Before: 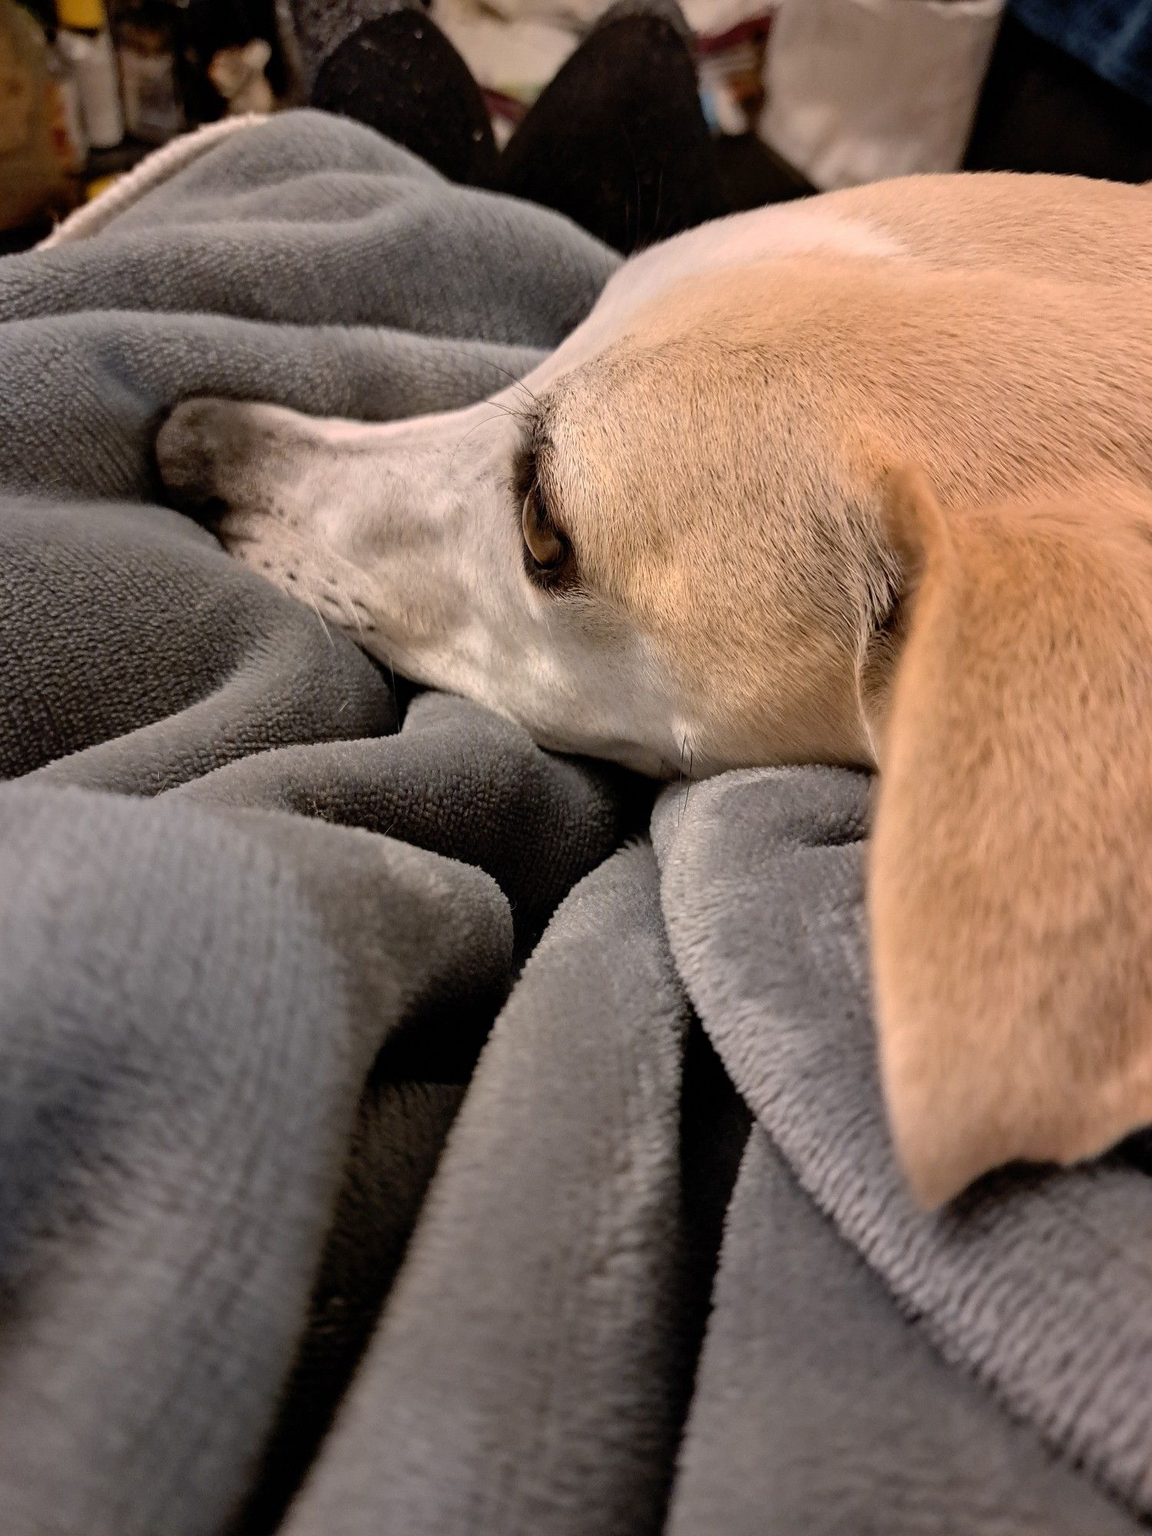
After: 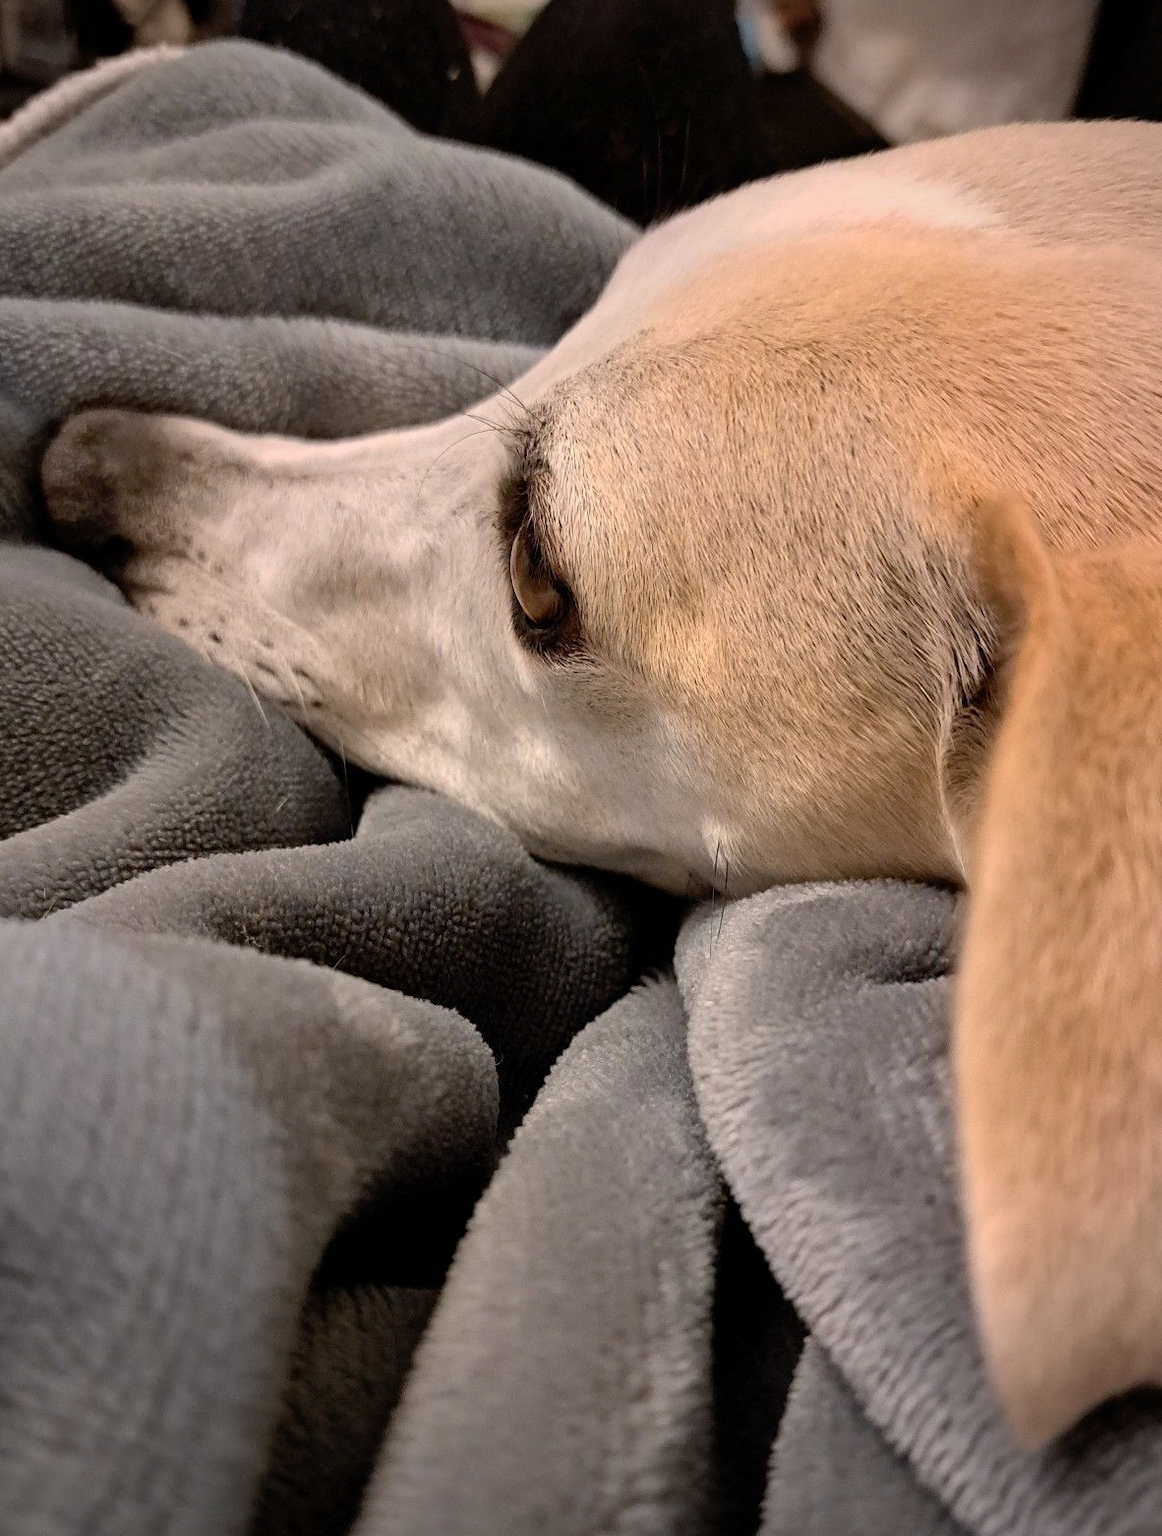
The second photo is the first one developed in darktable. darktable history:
crop and rotate: left 10.77%, top 5.1%, right 10.41%, bottom 16.76%
vignetting: fall-off radius 60.92%
